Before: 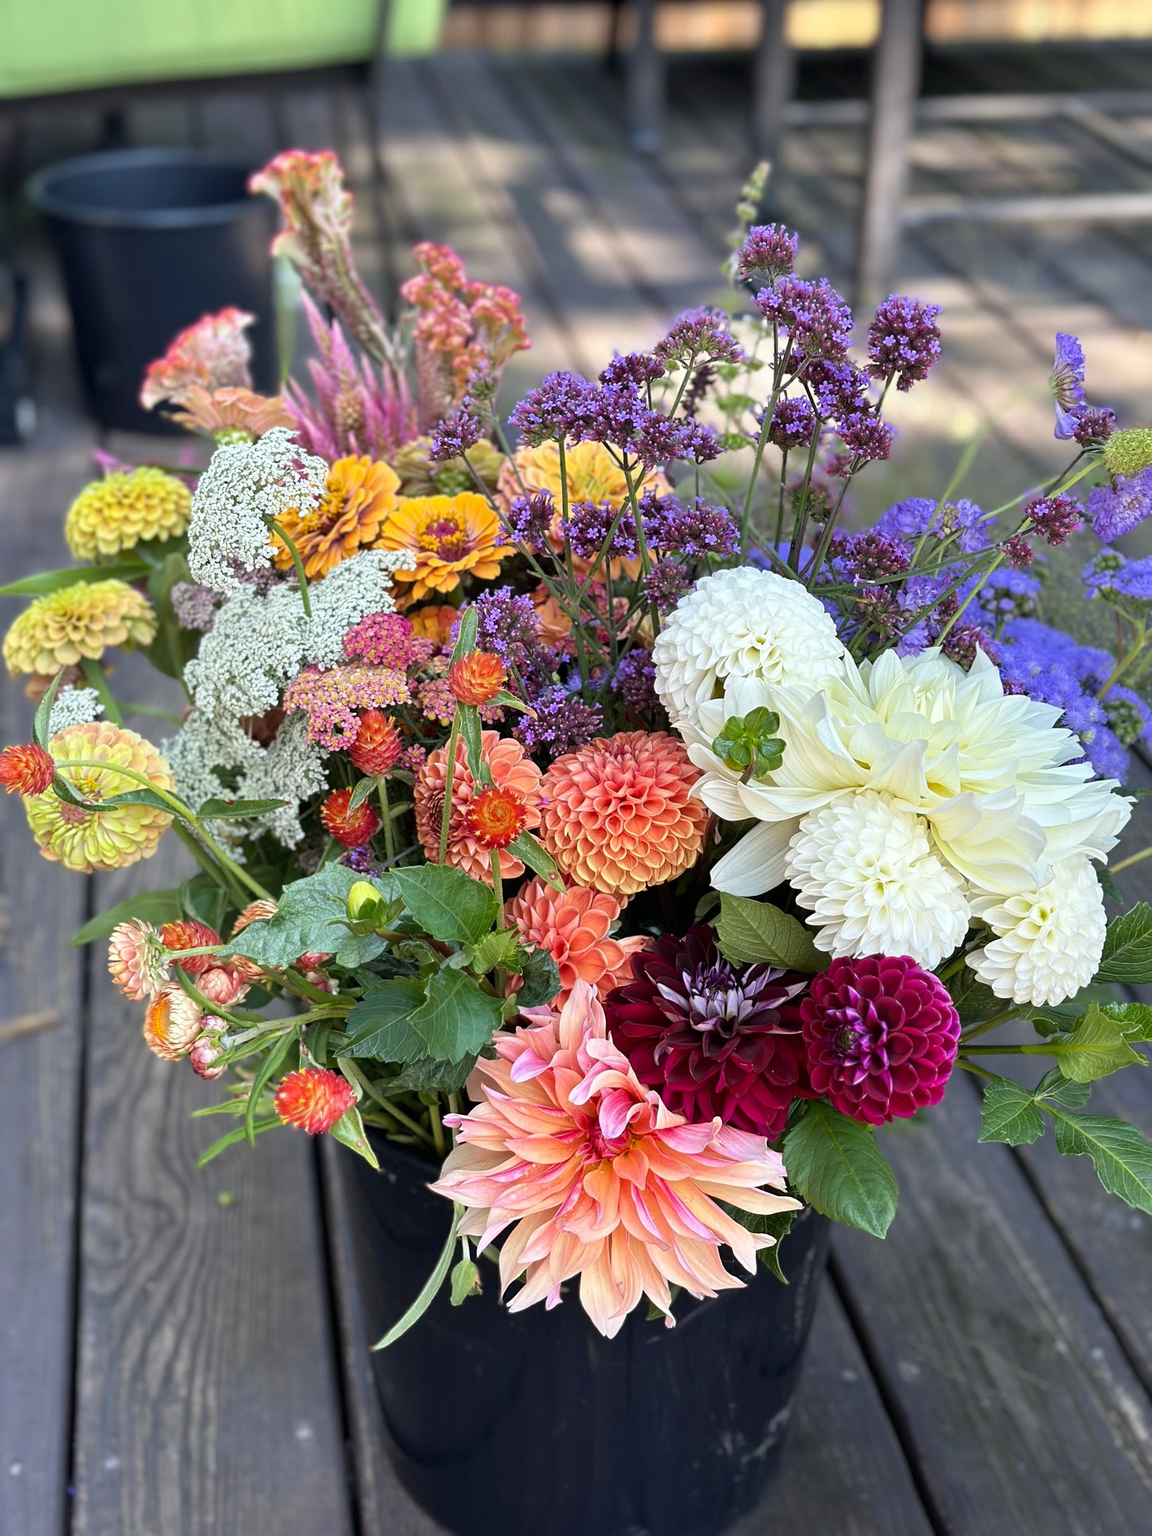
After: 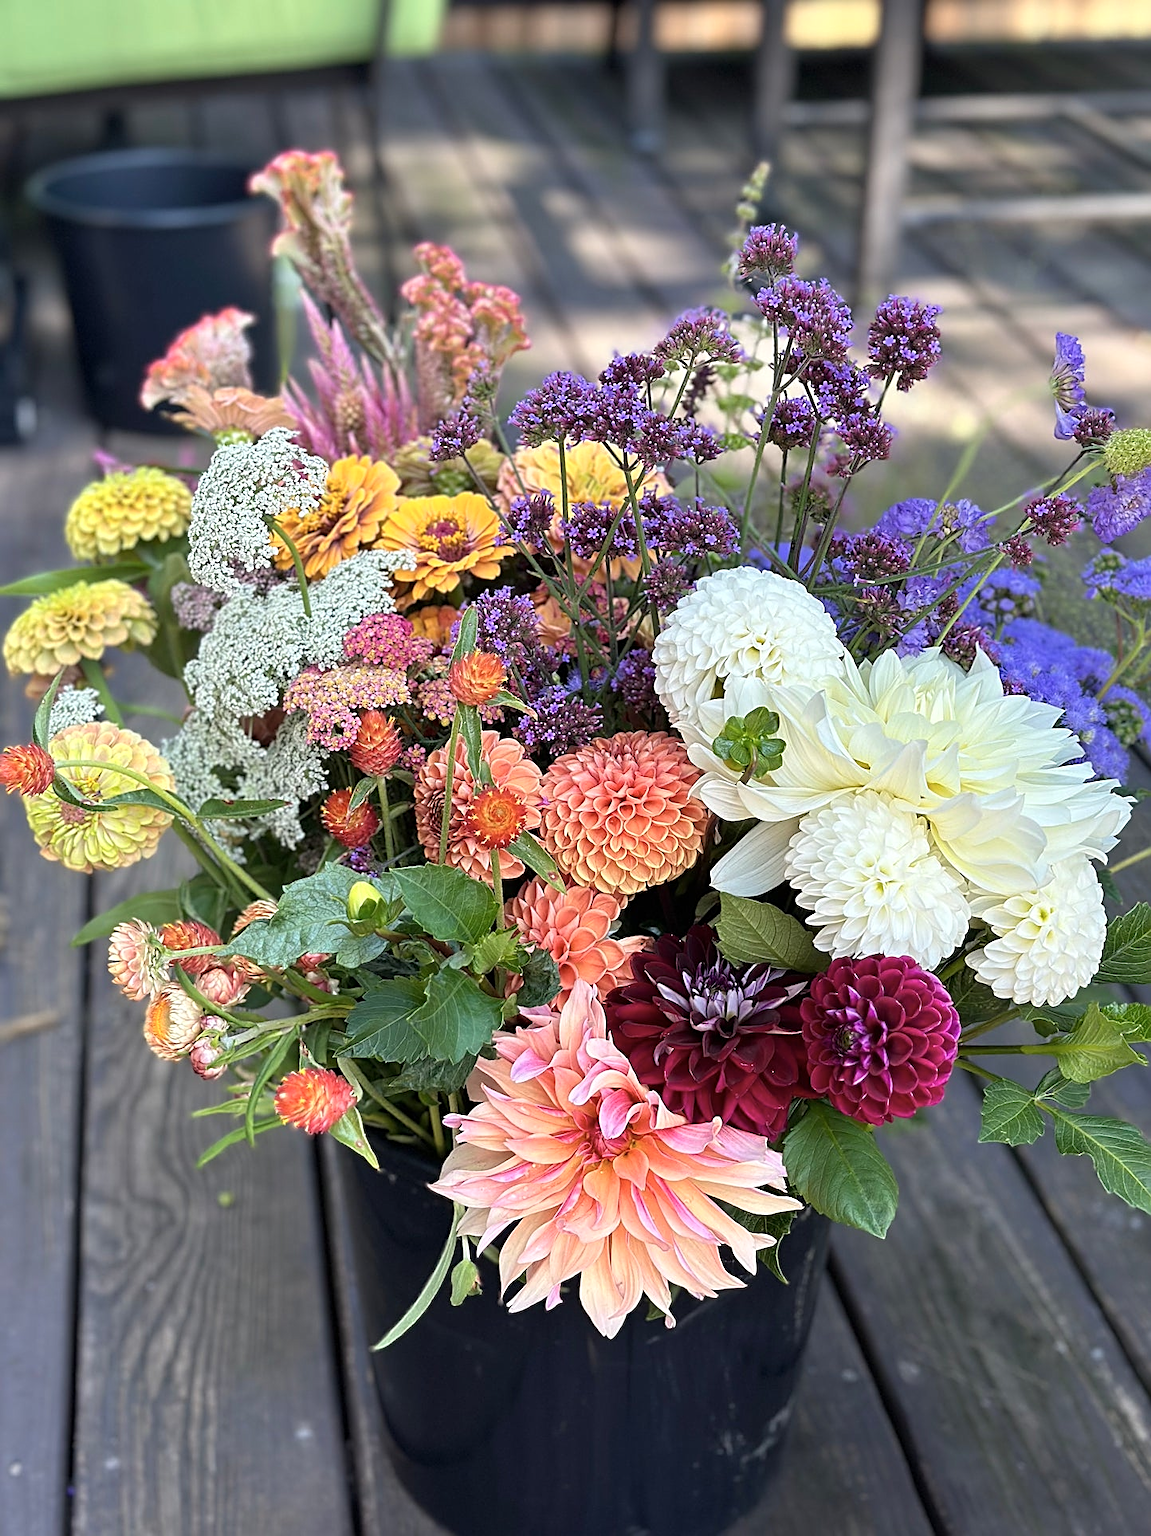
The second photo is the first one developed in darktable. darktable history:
sharpen: amount 0.553
color zones: curves: ch0 [(0, 0.558) (0.143, 0.559) (0.286, 0.529) (0.429, 0.505) (0.571, 0.5) (0.714, 0.5) (0.857, 0.5) (1, 0.558)]; ch1 [(0, 0.469) (0.01, 0.469) (0.12, 0.446) (0.248, 0.469) (0.5, 0.5) (0.748, 0.5) (0.99, 0.469) (1, 0.469)]
exposure: exposure 0.014 EV, compensate exposure bias true, compensate highlight preservation false
